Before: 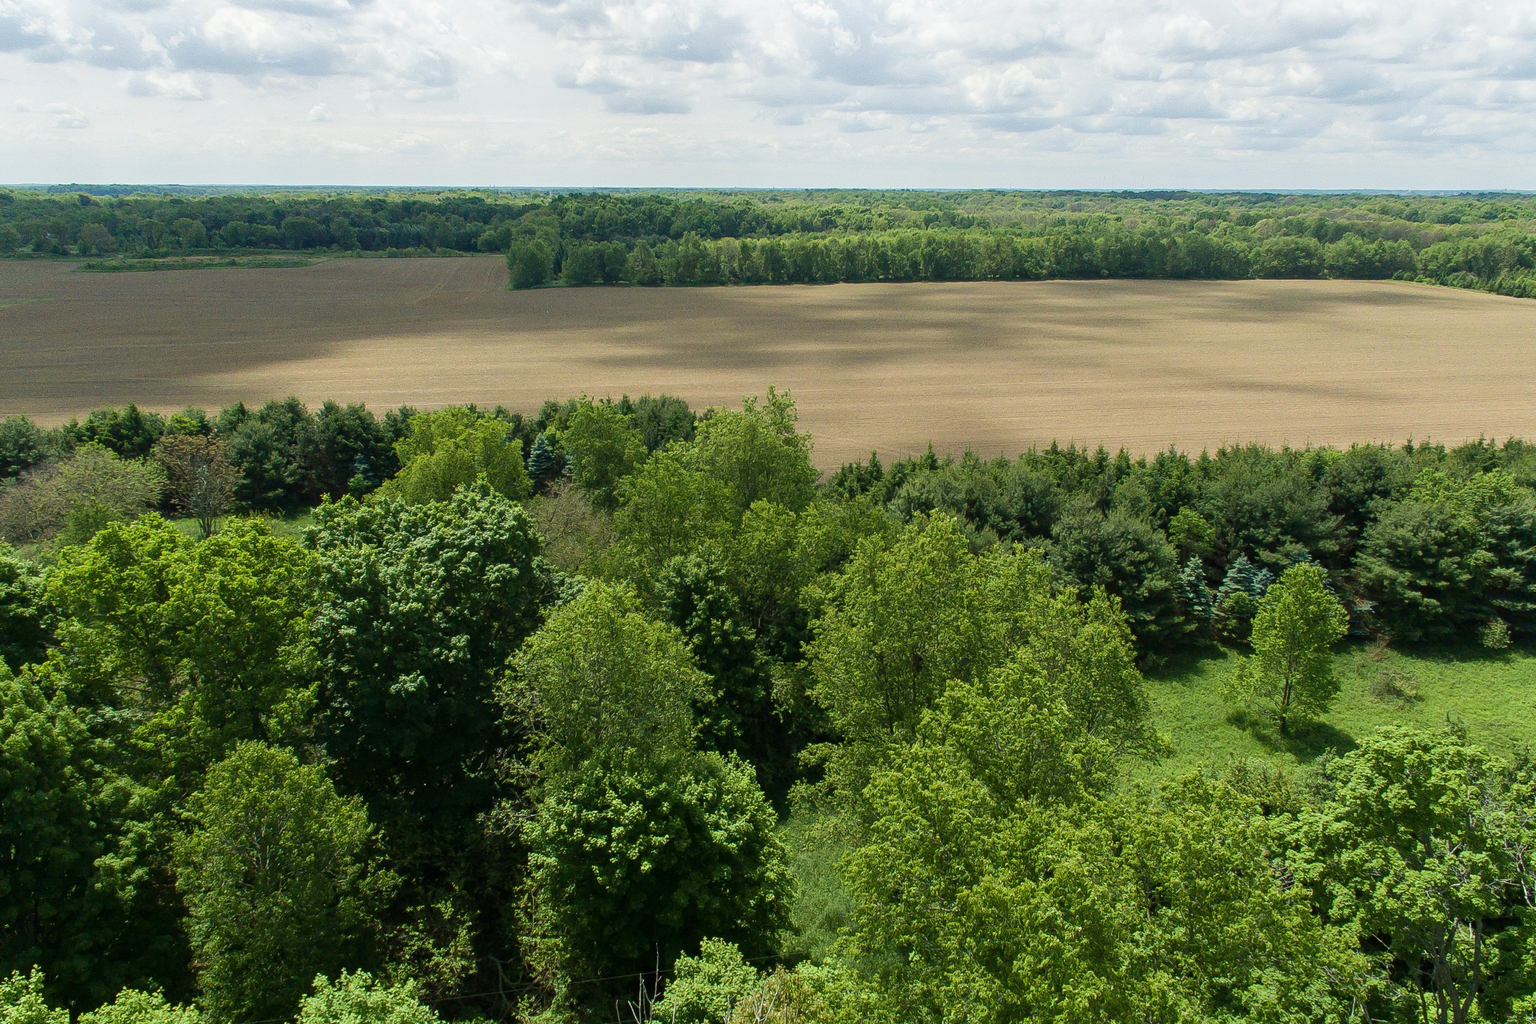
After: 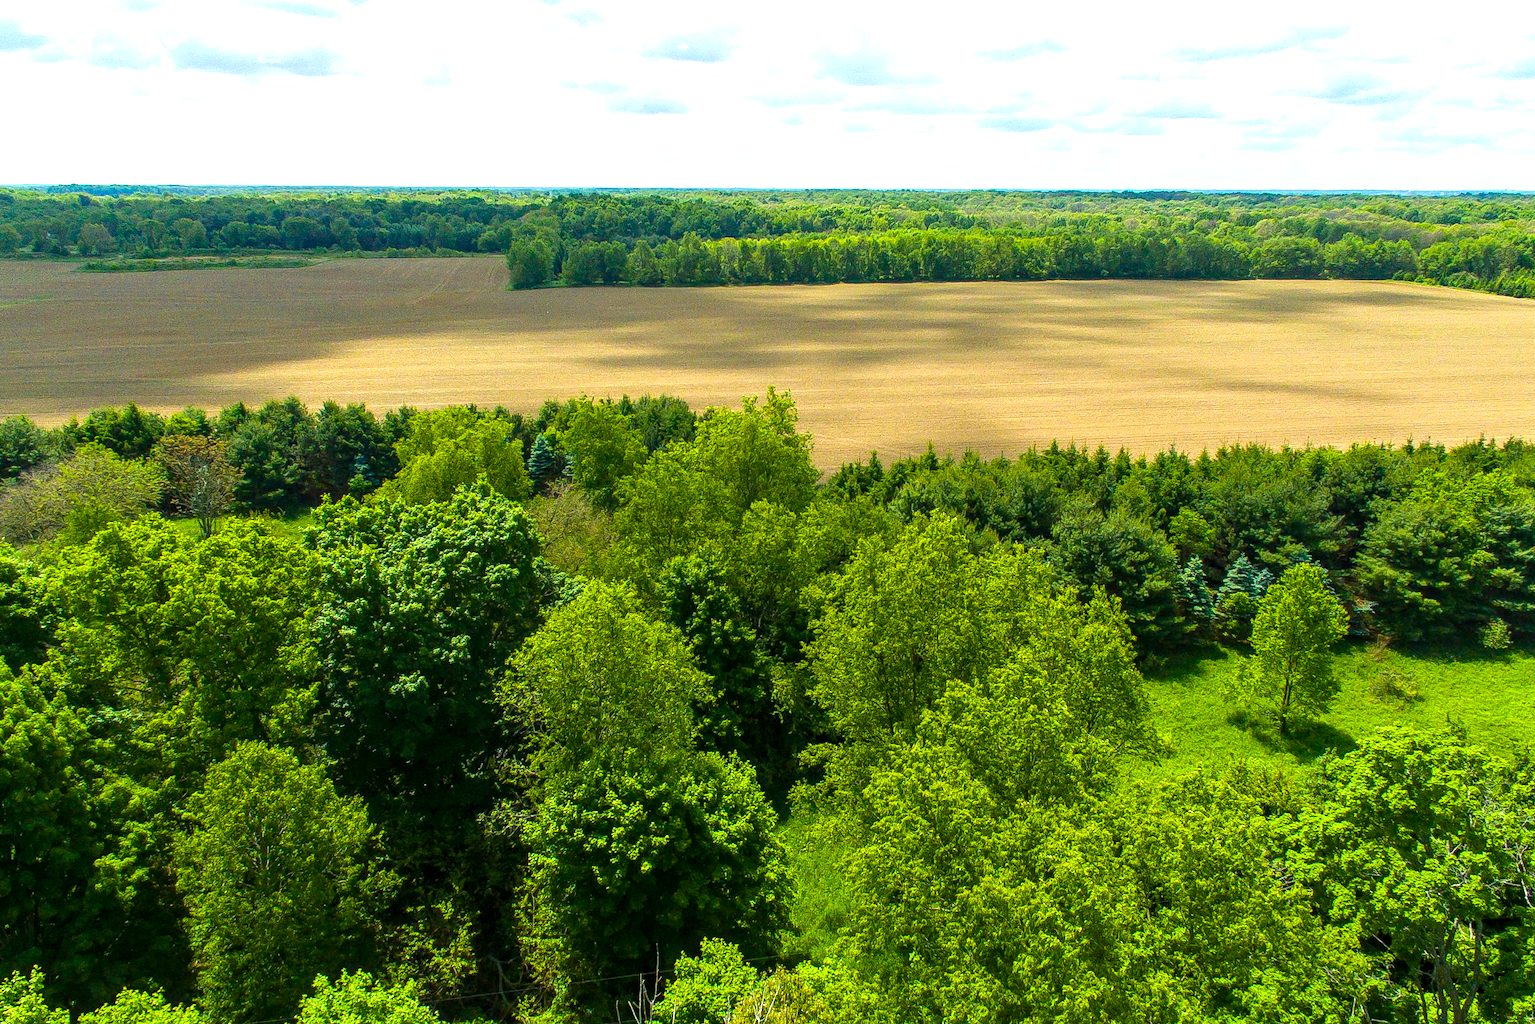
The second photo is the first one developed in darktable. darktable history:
color balance rgb: linear chroma grading › global chroma 20%, perceptual saturation grading › global saturation 25%, perceptual brilliance grading › global brilliance 20%, global vibrance 20%
local contrast: on, module defaults
